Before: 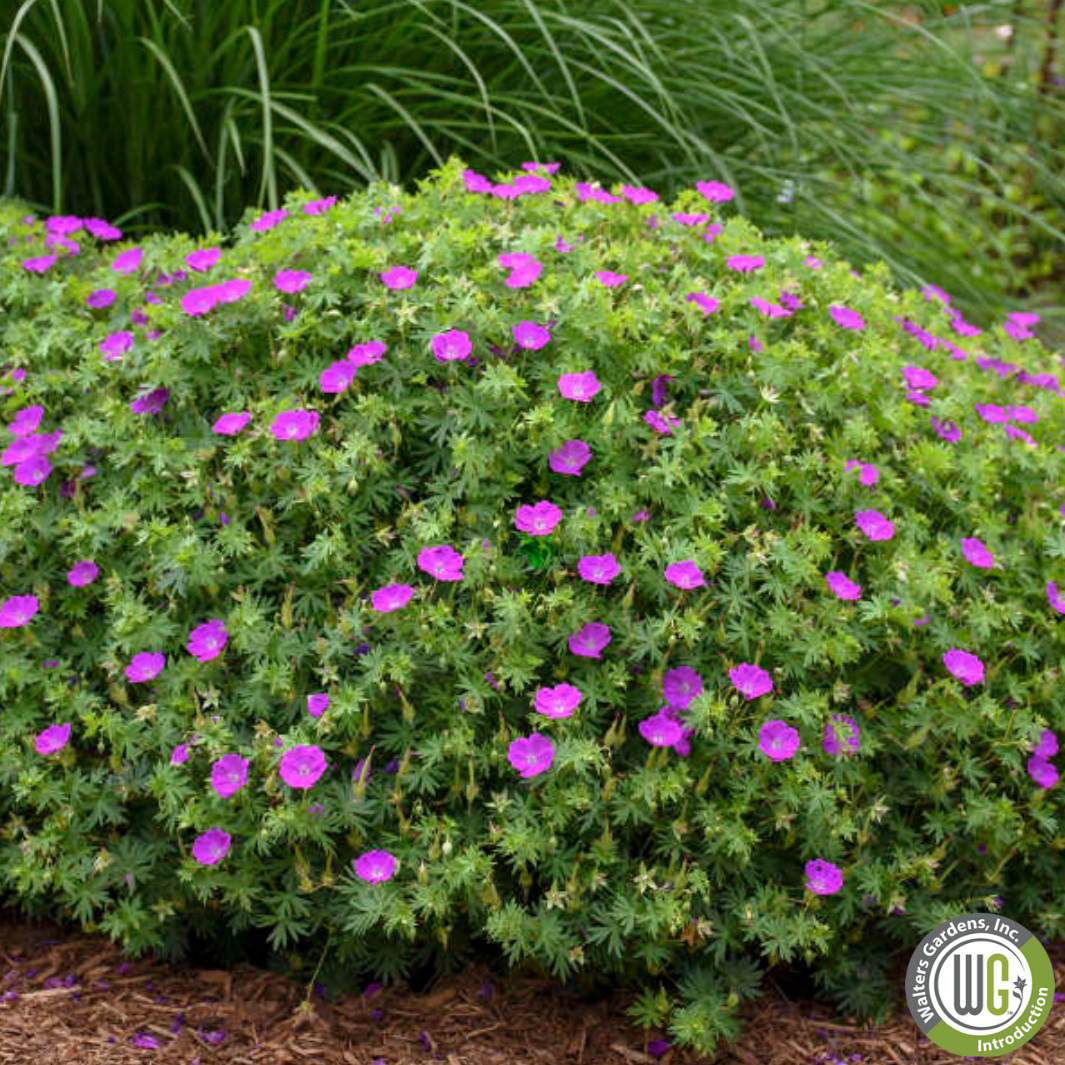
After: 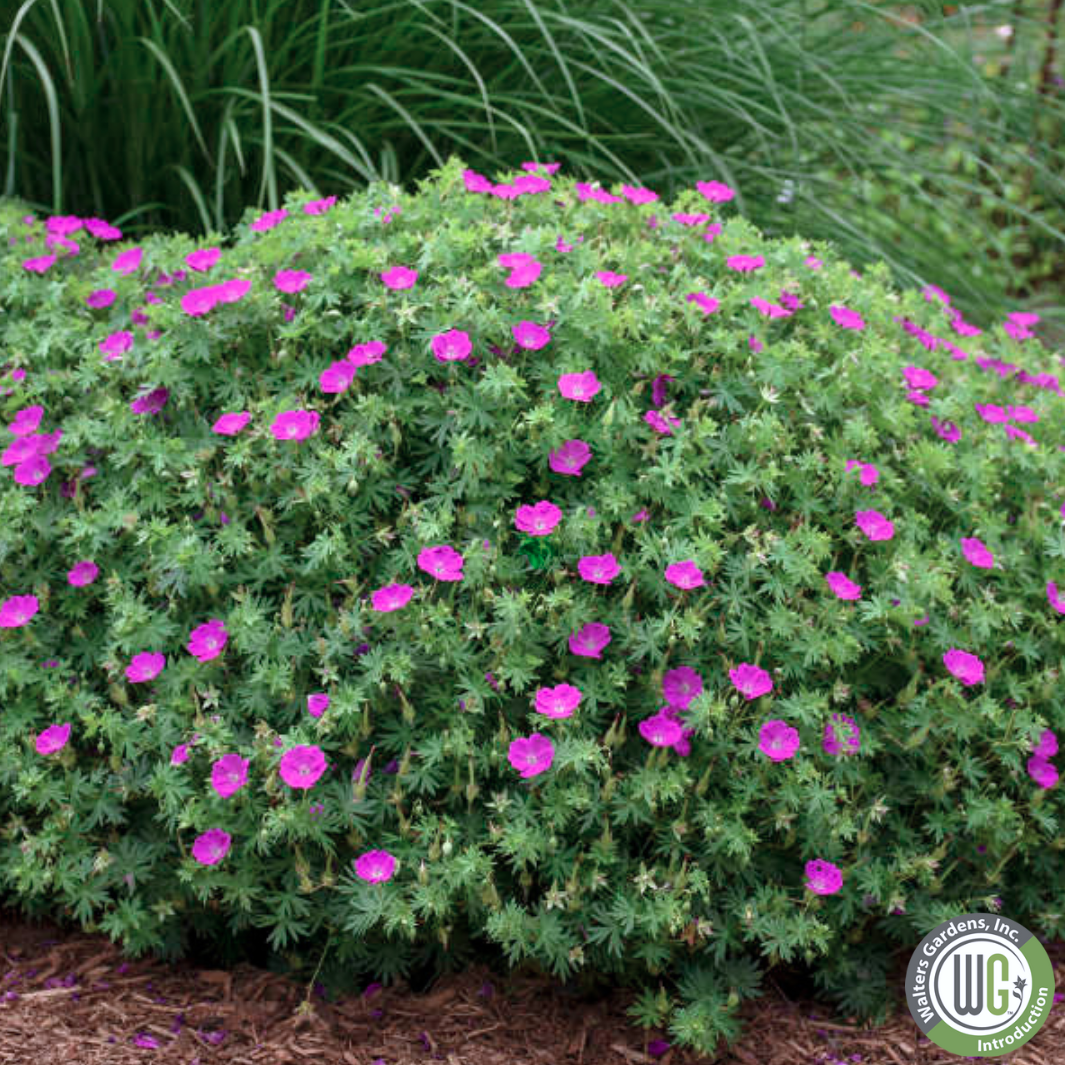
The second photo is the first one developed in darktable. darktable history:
color calibration: illuminant as shot in camera, x 0.358, y 0.373, temperature 4628.91 K
color contrast: blue-yellow contrast 0.7
